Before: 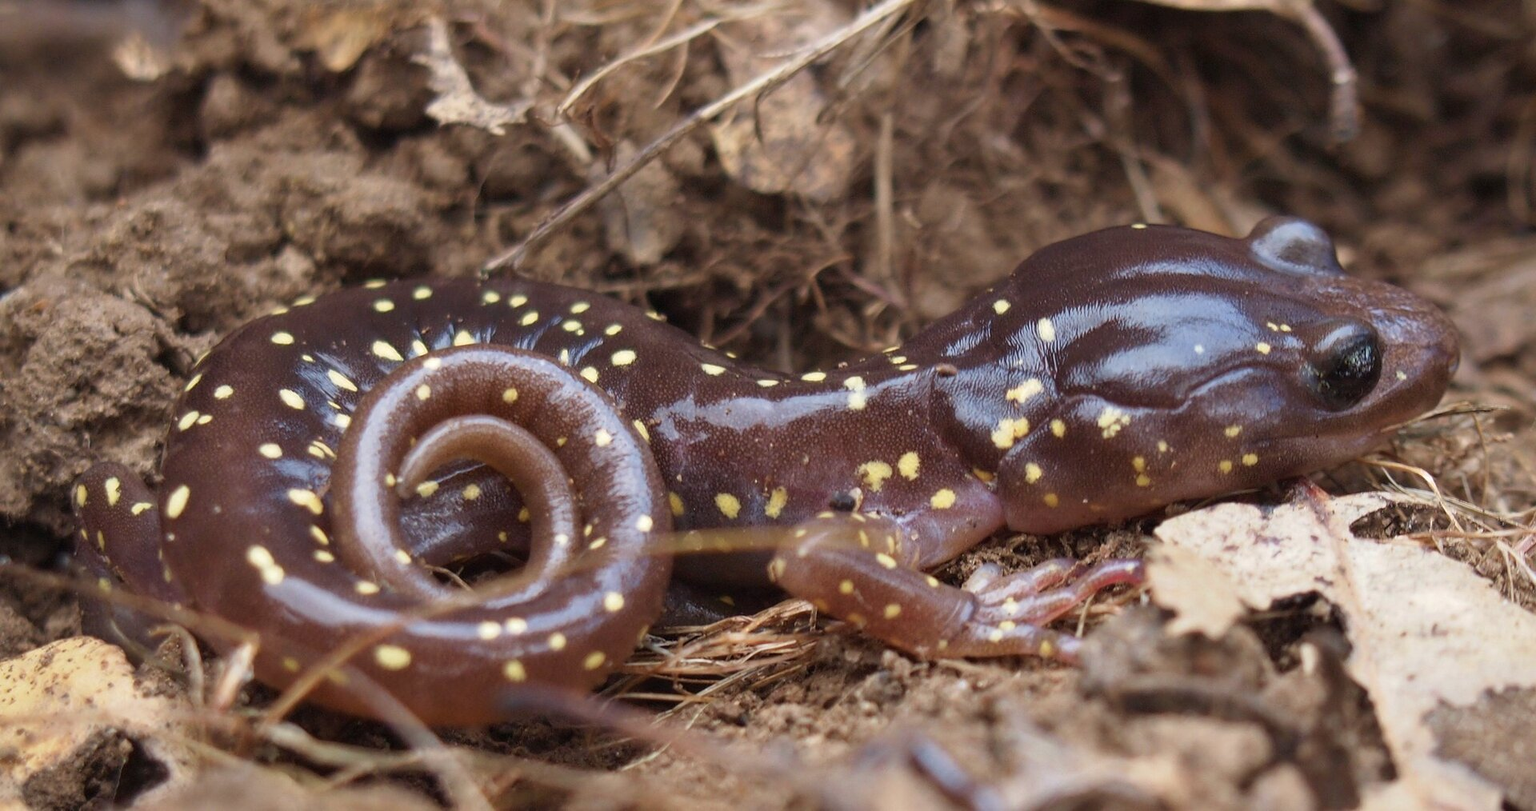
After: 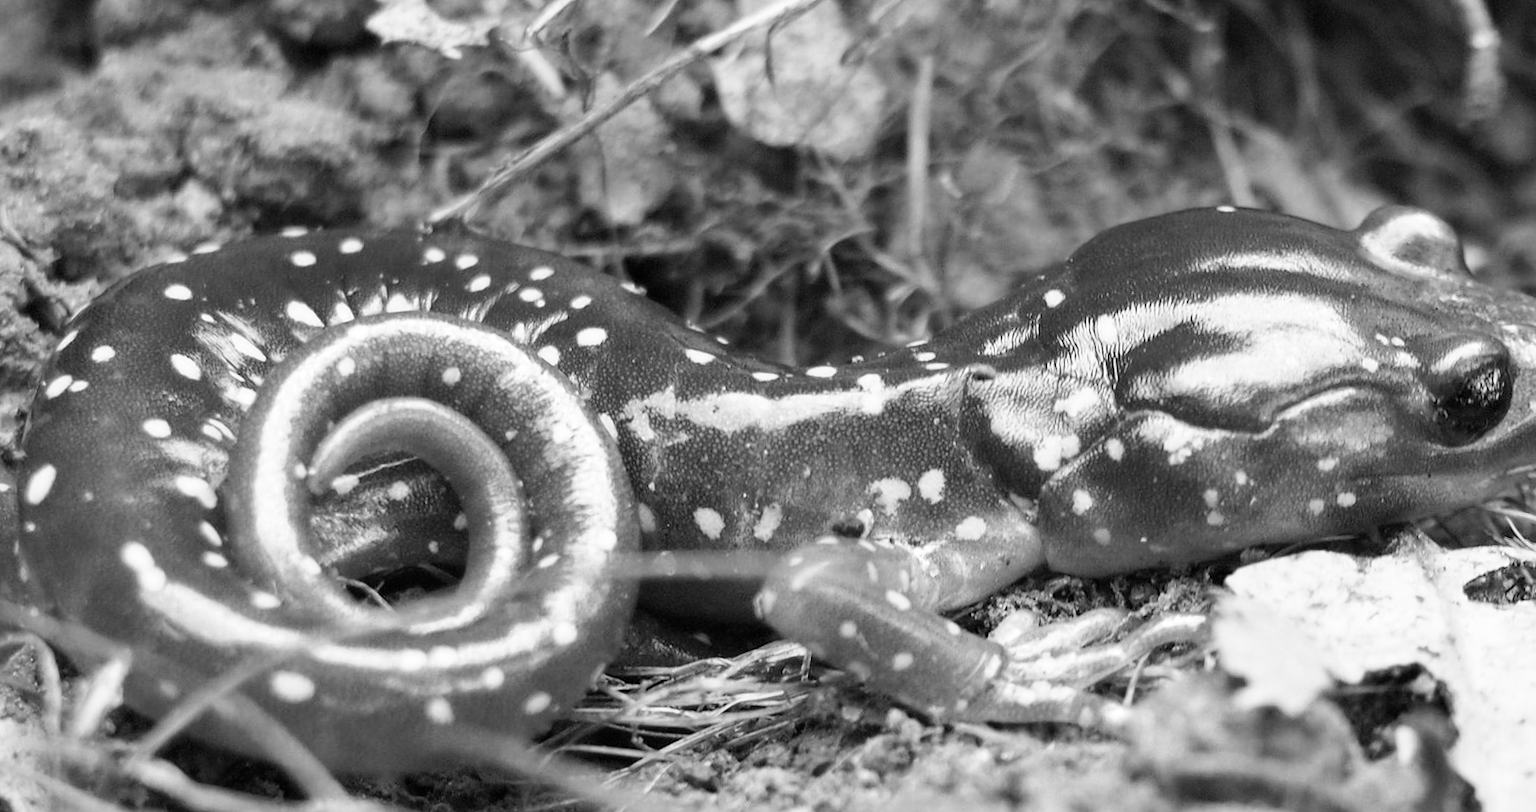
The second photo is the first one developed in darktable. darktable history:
color zones: curves: ch0 [(0, 0.613) (0.01, 0.613) (0.245, 0.448) (0.498, 0.529) (0.642, 0.665) (0.879, 0.777) (0.99, 0.613)]; ch1 [(0, 0) (0.143, 0) (0.286, 0) (0.429, 0) (0.571, 0) (0.714, 0) (0.857, 0)]
base curve: curves: ch0 [(0, 0) (0.005, 0.002) (0.15, 0.3) (0.4, 0.7) (0.75, 0.95) (1, 1)], preserve colors none
crop and rotate: angle -2.91°, left 5.235%, top 5.195%, right 4.766%, bottom 4.576%
